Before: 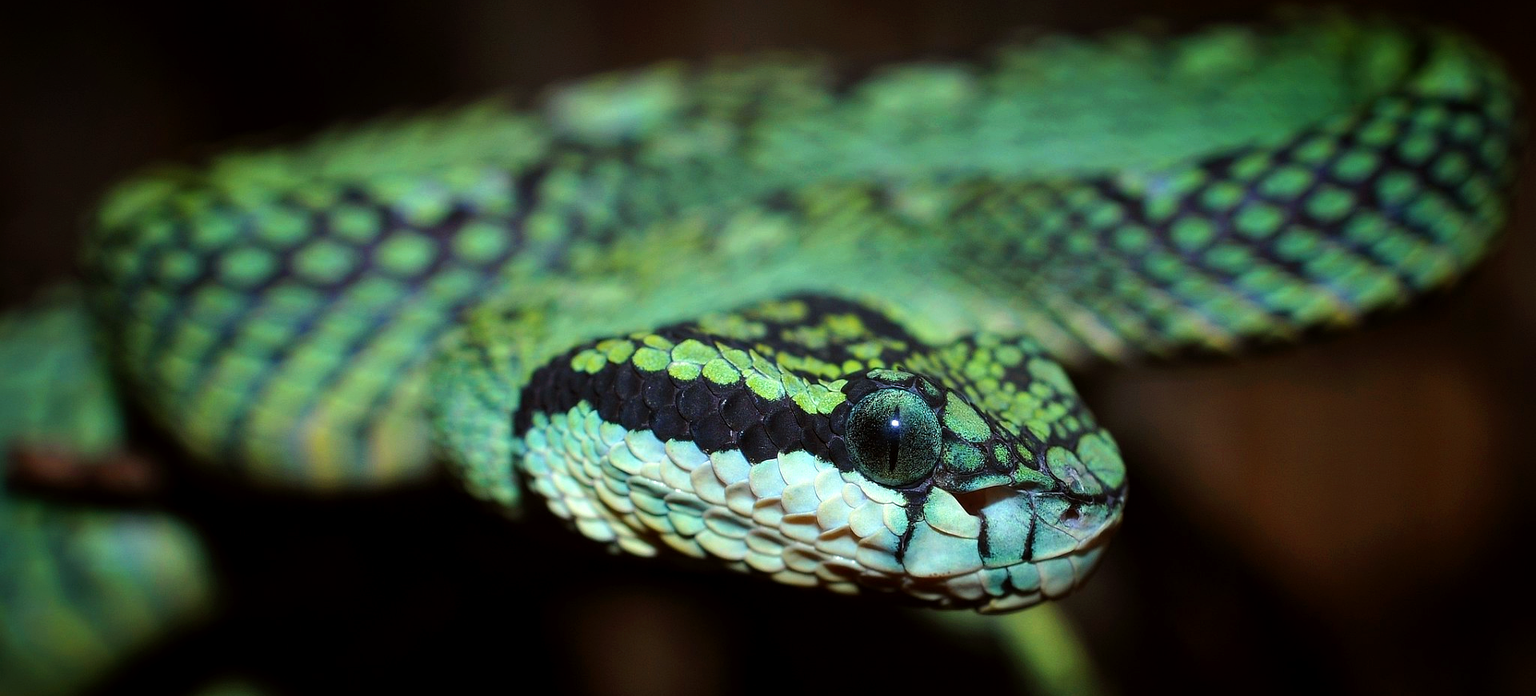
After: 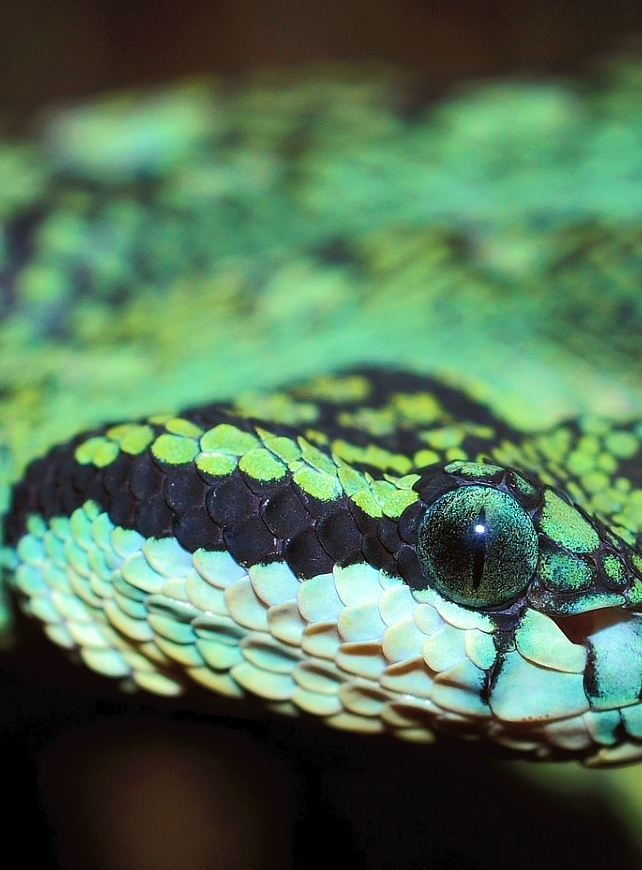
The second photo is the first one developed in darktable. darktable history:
crop: left 33.285%, right 33.231%
velvia: on, module defaults
tone curve: curves: ch0 [(0, 0) (0.003, 0.026) (0.011, 0.03) (0.025, 0.047) (0.044, 0.082) (0.069, 0.119) (0.1, 0.157) (0.136, 0.19) (0.177, 0.231) (0.224, 0.27) (0.277, 0.318) (0.335, 0.383) (0.399, 0.456) (0.468, 0.532) (0.543, 0.618) (0.623, 0.71) (0.709, 0.786) (0.801, 0.851) (0.898, 0.908) (1, 1)], color space Lab, independent channels, preserve colors none
